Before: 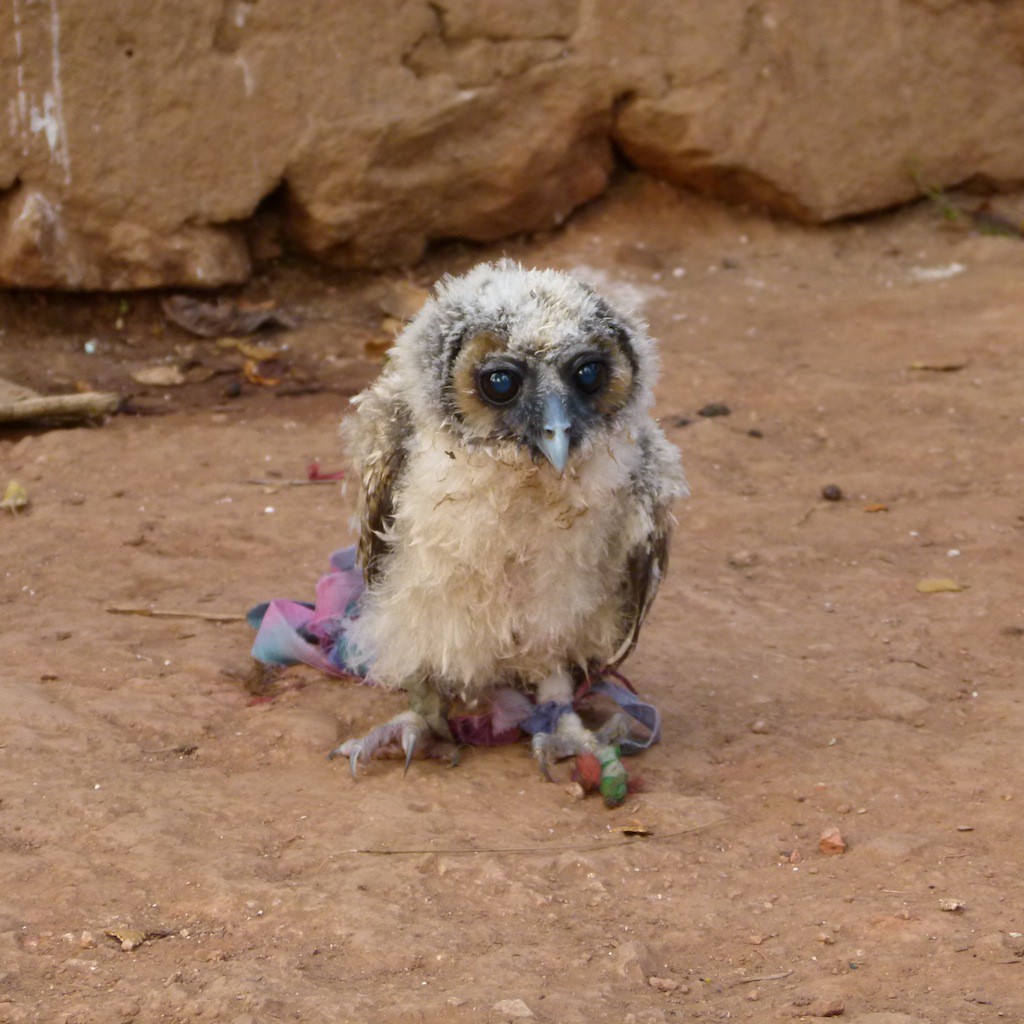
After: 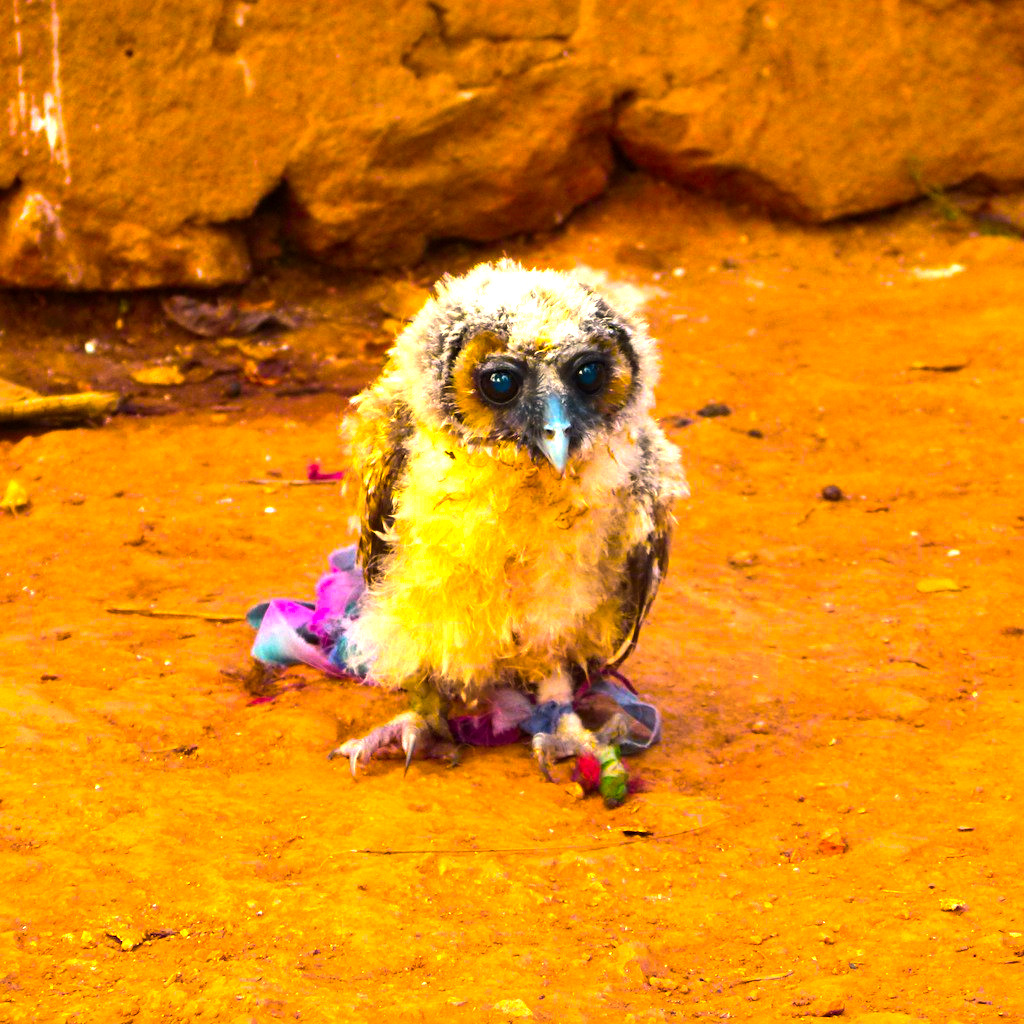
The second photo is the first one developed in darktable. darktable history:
color balance rgb: linear chroma grading › highlights 100%, linear chroma grading › global chroma 23.41%, perceptual saturation grading › global saturation 35.38%, hue shift -10.68°, perceptual brilliance grading › highlights 47.25%, perceptual brilliance grading › mid-tones 22.2%, perceptual brilliance grading › shadows -5.93%
white balance: red 1.045, blue 0.932
sharpen: amount 0.2
